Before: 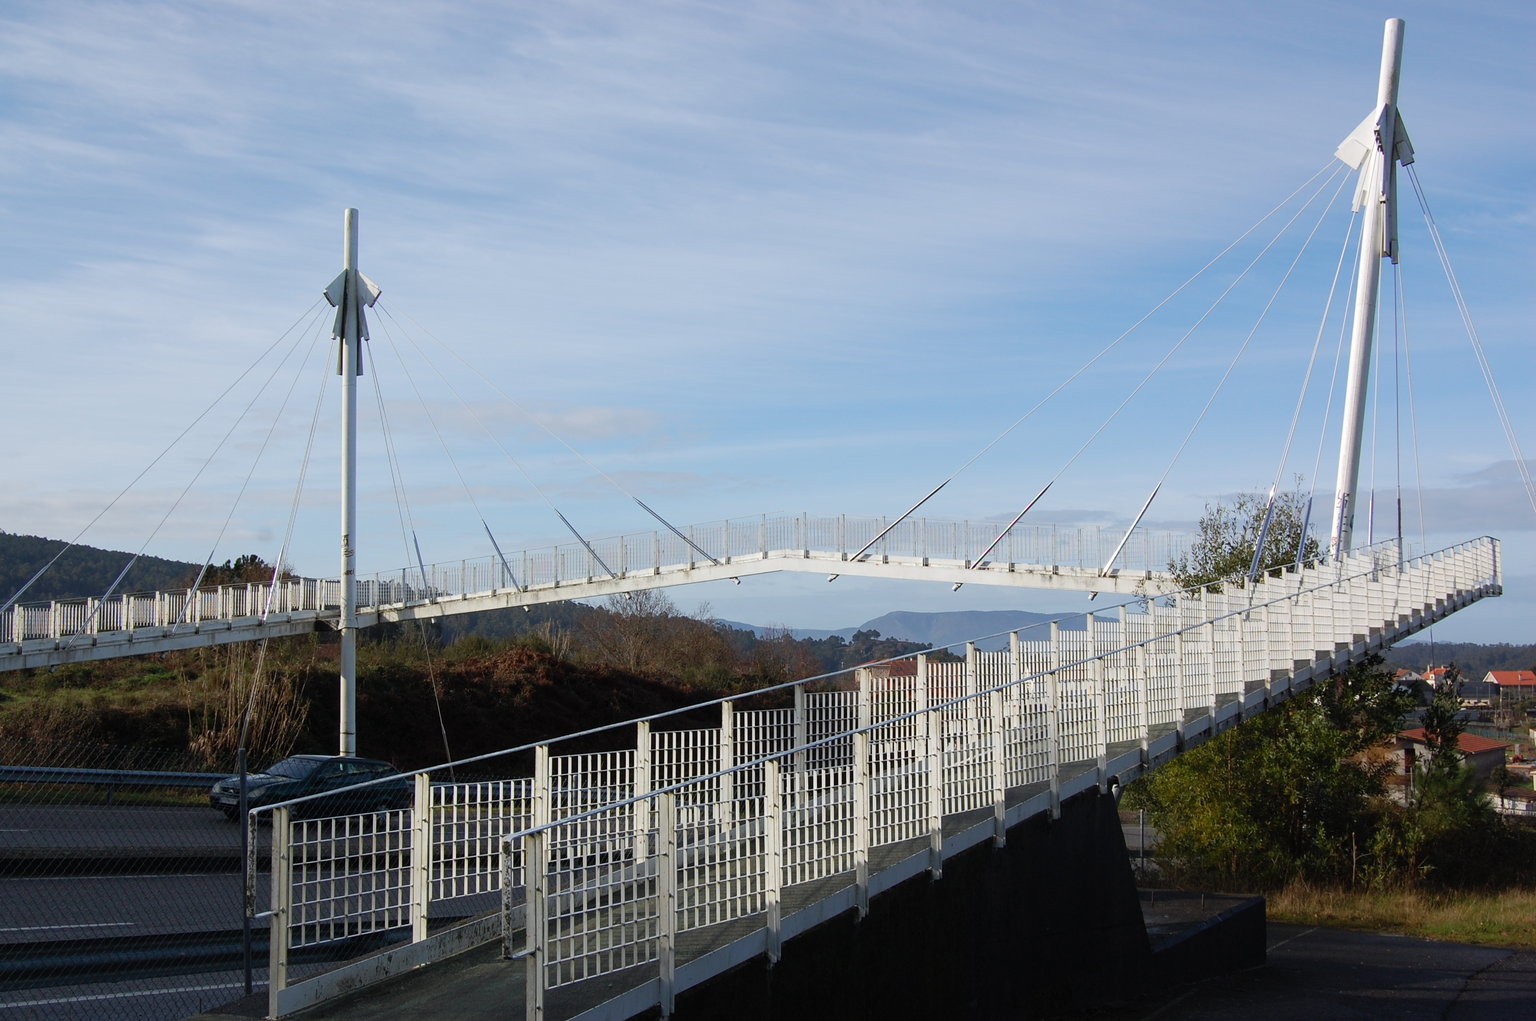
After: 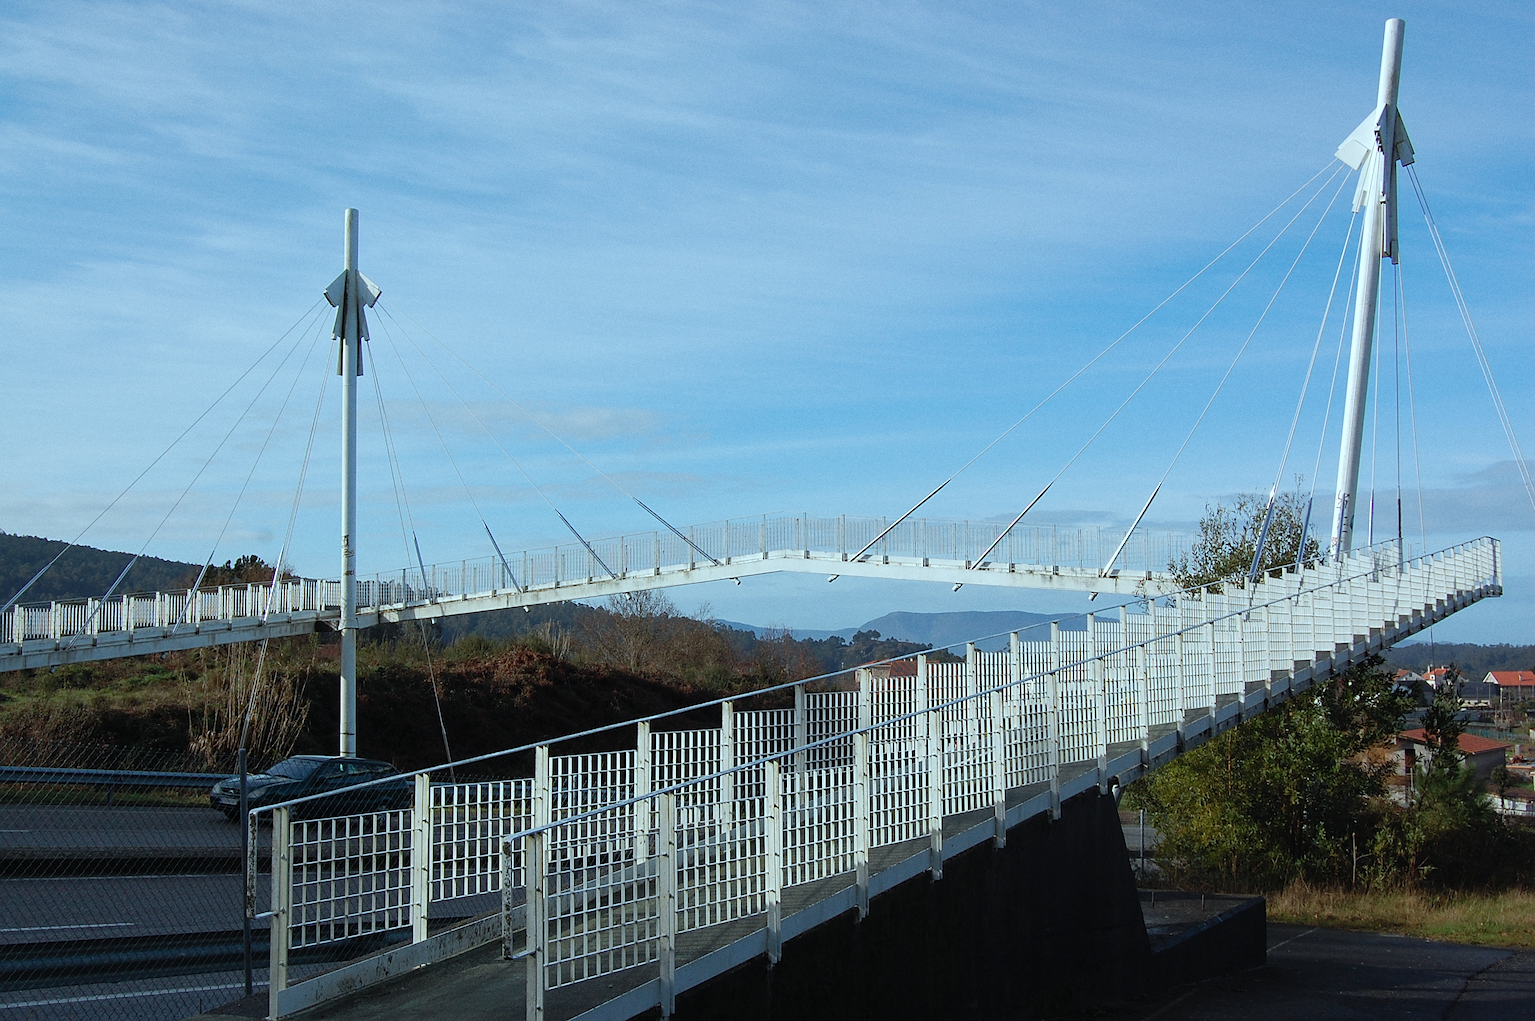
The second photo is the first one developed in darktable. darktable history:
tone equalizer: on, module defaults
grain: coarseness 0.09 ISO
sharpen: on, module defaults
color correction: highlights a* -10.04, highlights b* -10.37
shadows and highlights: shadows 25, highlights -25
